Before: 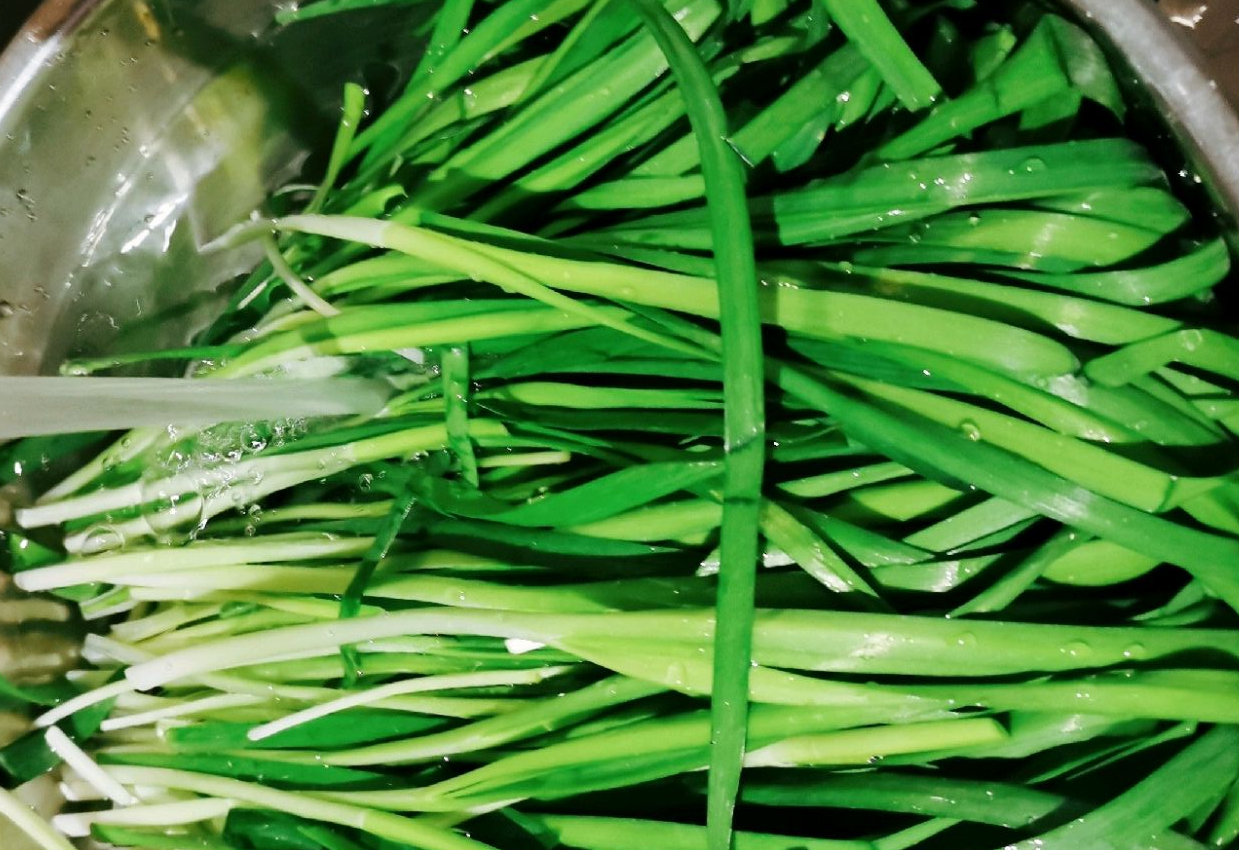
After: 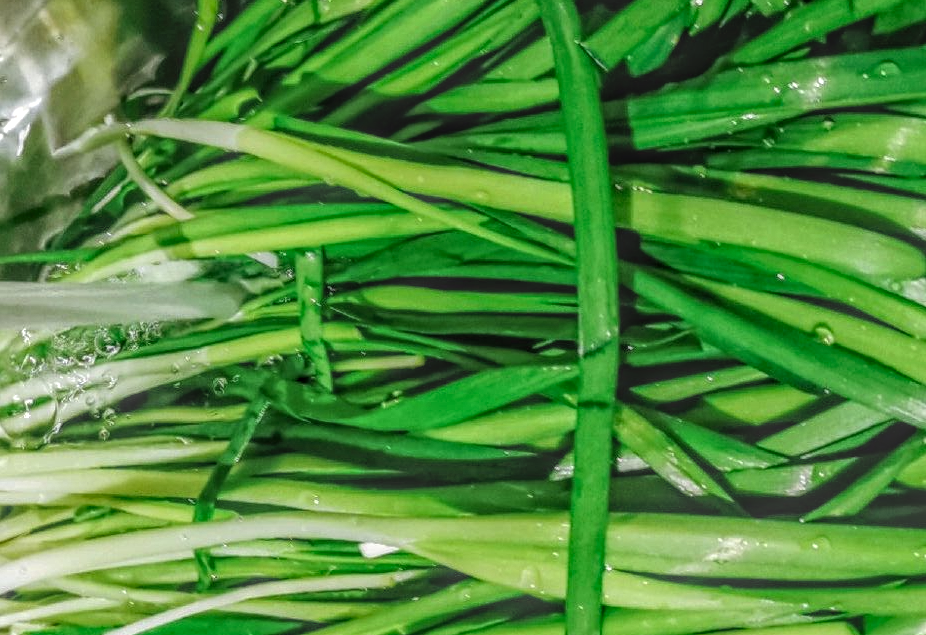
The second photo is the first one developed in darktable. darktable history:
crop and rotate: left 11.831%, top 11.346%, right 13.429%, bottom 13.899%
local contrast: highlights 0%, shadows 0%, detail 200%, midtone range 0.25
